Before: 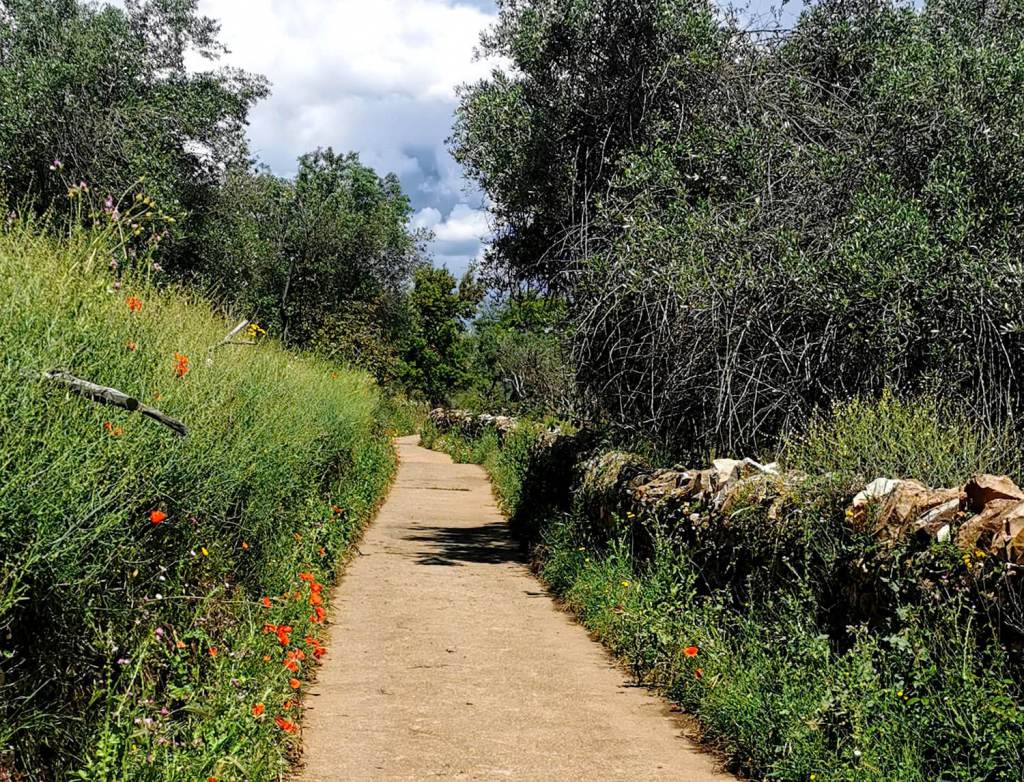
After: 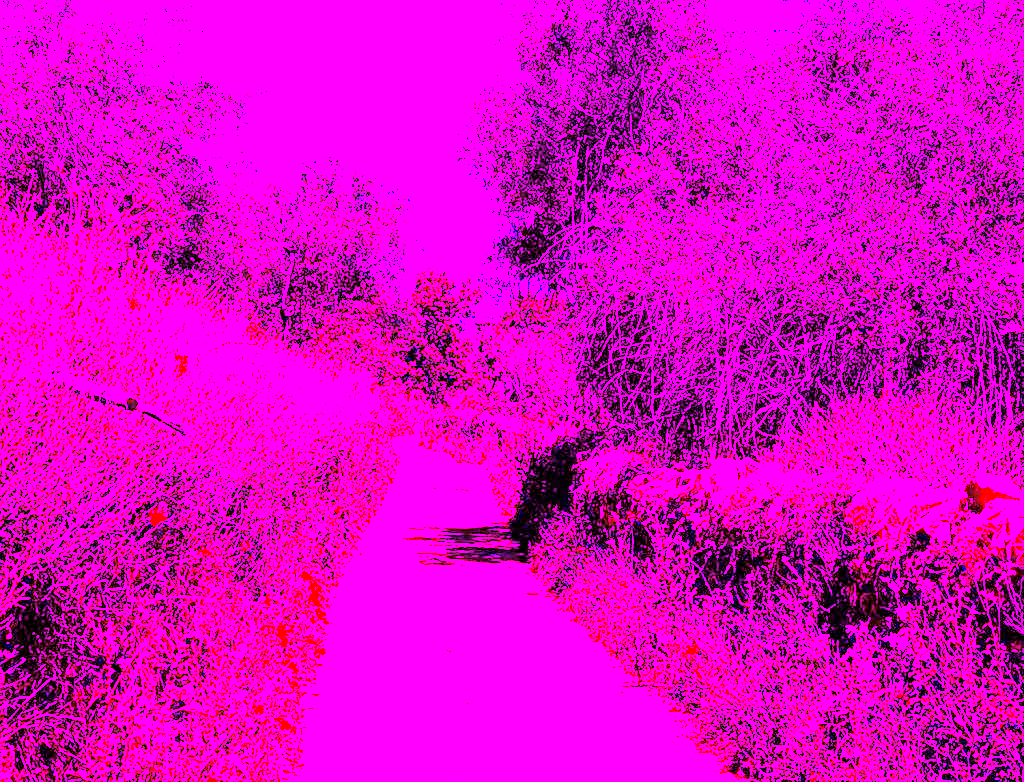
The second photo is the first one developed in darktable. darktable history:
base curve: curves: ch0 [(0, 0) (0.595, 0.418) (1, 1)], preserve colors none
white balance: red 8, blue 8
exposure: exposure 0.2 EV, compensate highlight preservation false
